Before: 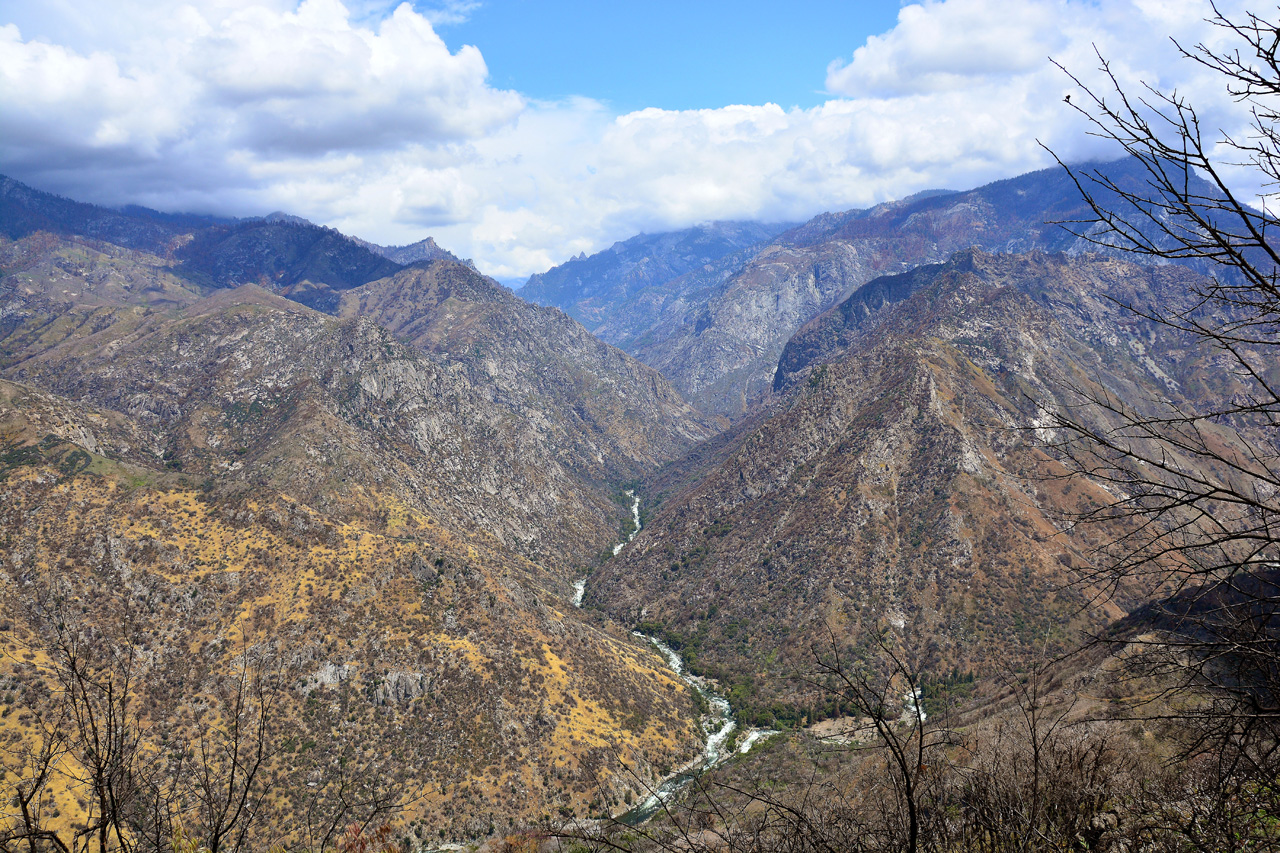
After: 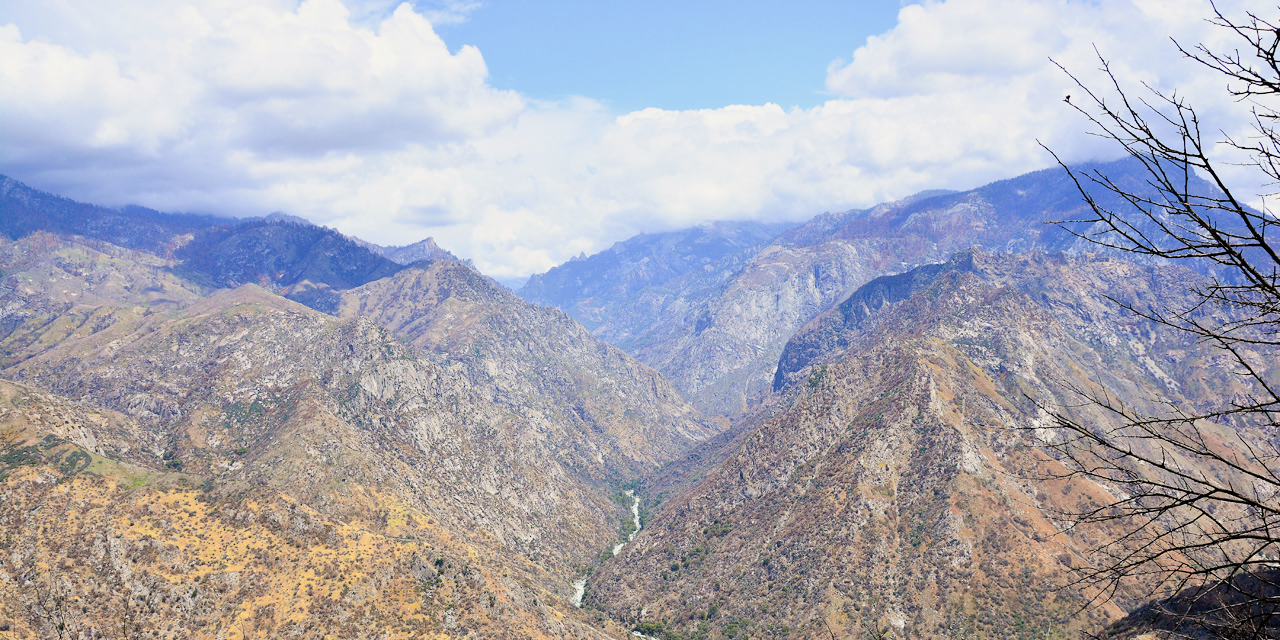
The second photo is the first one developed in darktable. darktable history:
exposure: black level correction 0, exposure 1.097 EV, compensate exposure bias true, compensate highlight preservation false
filmic rgb: black relative exposure -7.65 EV, white relative exposure 4.56 EV, hardness 3.61
color correction: highlights a* 0.691, highlights b* 2.83, saturation 1.06
crop: bottom 24.929%
